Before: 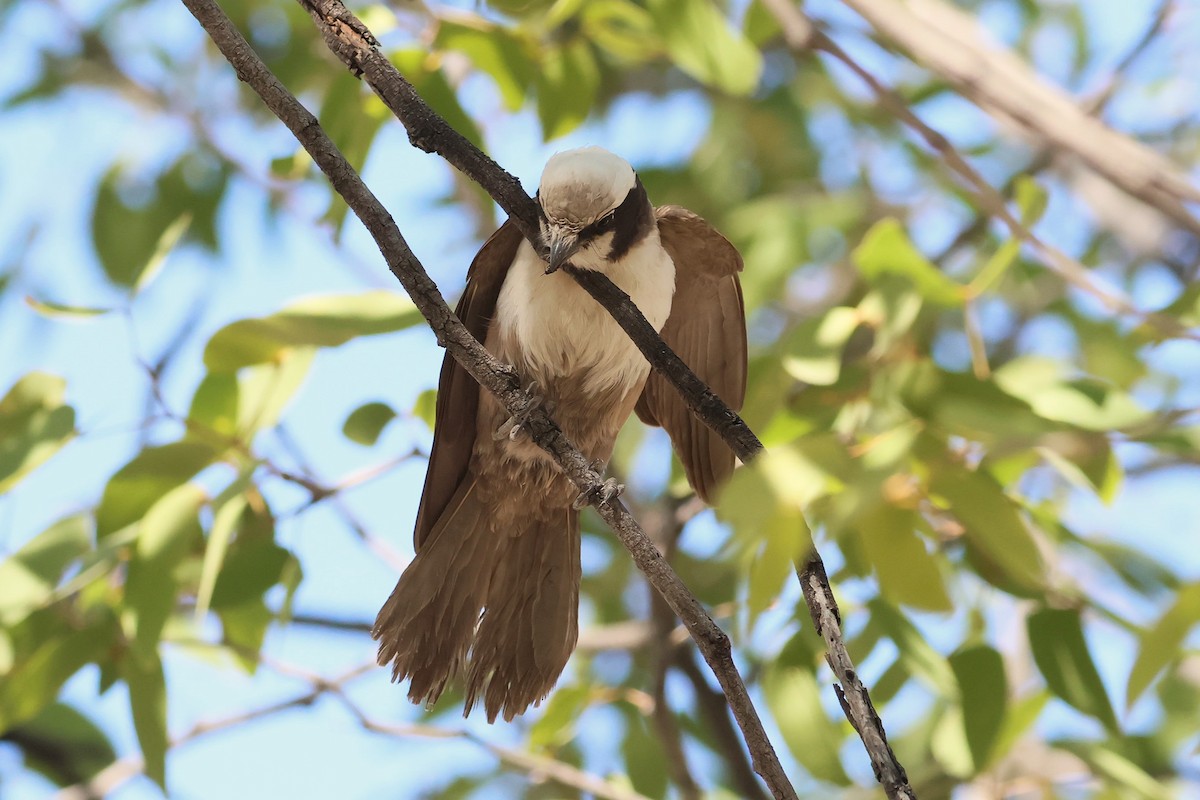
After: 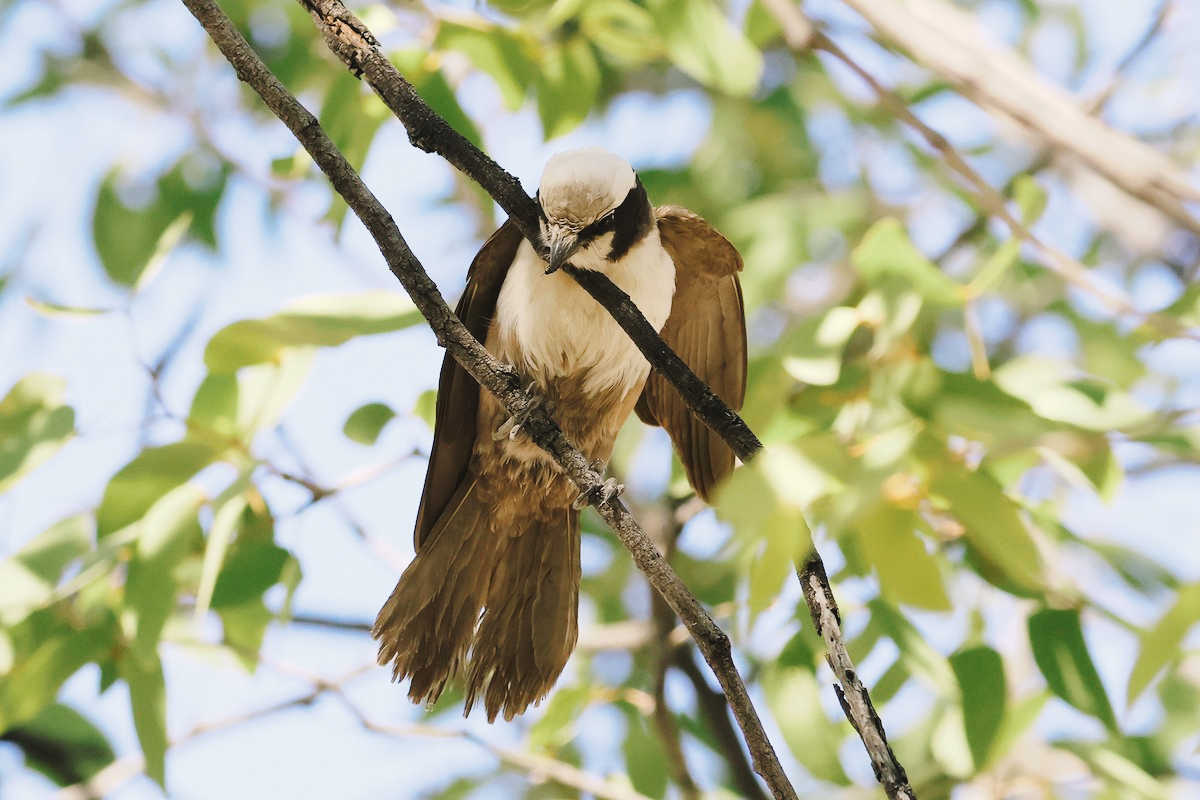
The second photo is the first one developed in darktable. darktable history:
tone curve: curves: ch0 [(0, 0) (0.003, 0.023) (0.011, 0.029) (0.025, 0.037) (0.044, 0.047) (0.069, 0.057) (0.1, 0.075) (0.136, 0.103) (0.177, 0.145) (0.224, 0.193) (0.277, 0.266) (0.335, 0.362) (0.399, 0.473) (0.468, 0.569) (0.543, 0.655) (0.623, 0.73) (0.709, 0.804) (0.801, 0.874) (0.898, 0.924) (1, 1)], preserve colors none
color look up table: target L [96.11, 94.53, 92.42, 85.78, 76.12, 70.35, 59.32, 62, 56.31, 45.79, 38.78, 22.64, 200.62, 91.06, 84.83, 77.73, 73.64, 68.21, 60.73, 55.59, 54.88, 50.63, 46.06, 38.93, 37.35, 31.21, 21.26, 18.01, 0.526, 83.05, 81.04, 61.88, 60.03, 56.92, 57.02, 69.06, 51.38, 46.41, 40.68, 30.6, 32.83, 18.31, 4.95, 77.92, 56.59, 52.61, 54.67, 36.79, 28.16], target a [-12.4, -9.945, -27.49, -32.94, -25.93, -10.01, -38.39, -12.76, -8.133, -25.31, -23.62, -19.36, 0, 1.809, -1.866, 6.75, 31.29, 32.3, 26.91, 50.4, 57.15, 34.96, -3.539, 30.47, 47.01, 3.849, 16.61, 24.1, -0.782, 6.753, 29.17, 16.44, 58.84, 3.626, 19.94, 44.26, 48.17, 47.93, 9.705, 27.43, 39.32, 23.46, 11.27, -23.08, -3.056, -21.65, -26.77, -10.66, 3.255], target b [34.14, 16.61, 34.67, 22.07, 8.691, 1.33, 30.23, 43.75, 24.74, 14.18, 23.02, 12.61, 0, 30.33, 60.13, 3.947, 11.81, 37.87, 50.02, 52.34, 24.14, 28.8, 37.98, 40.2, 41.5, 4.488, 30.55, 10.41, -0.154, -21.2, -19.98, -49.09, -15.21, -6.804, -23, -36.63, -29.21, -6.42, -57.91, -11.48, -59.58, -40.42, -18.16, -20.94, -39.66, -29.4, -0.425, -15.18, -28.51], num patches 49
